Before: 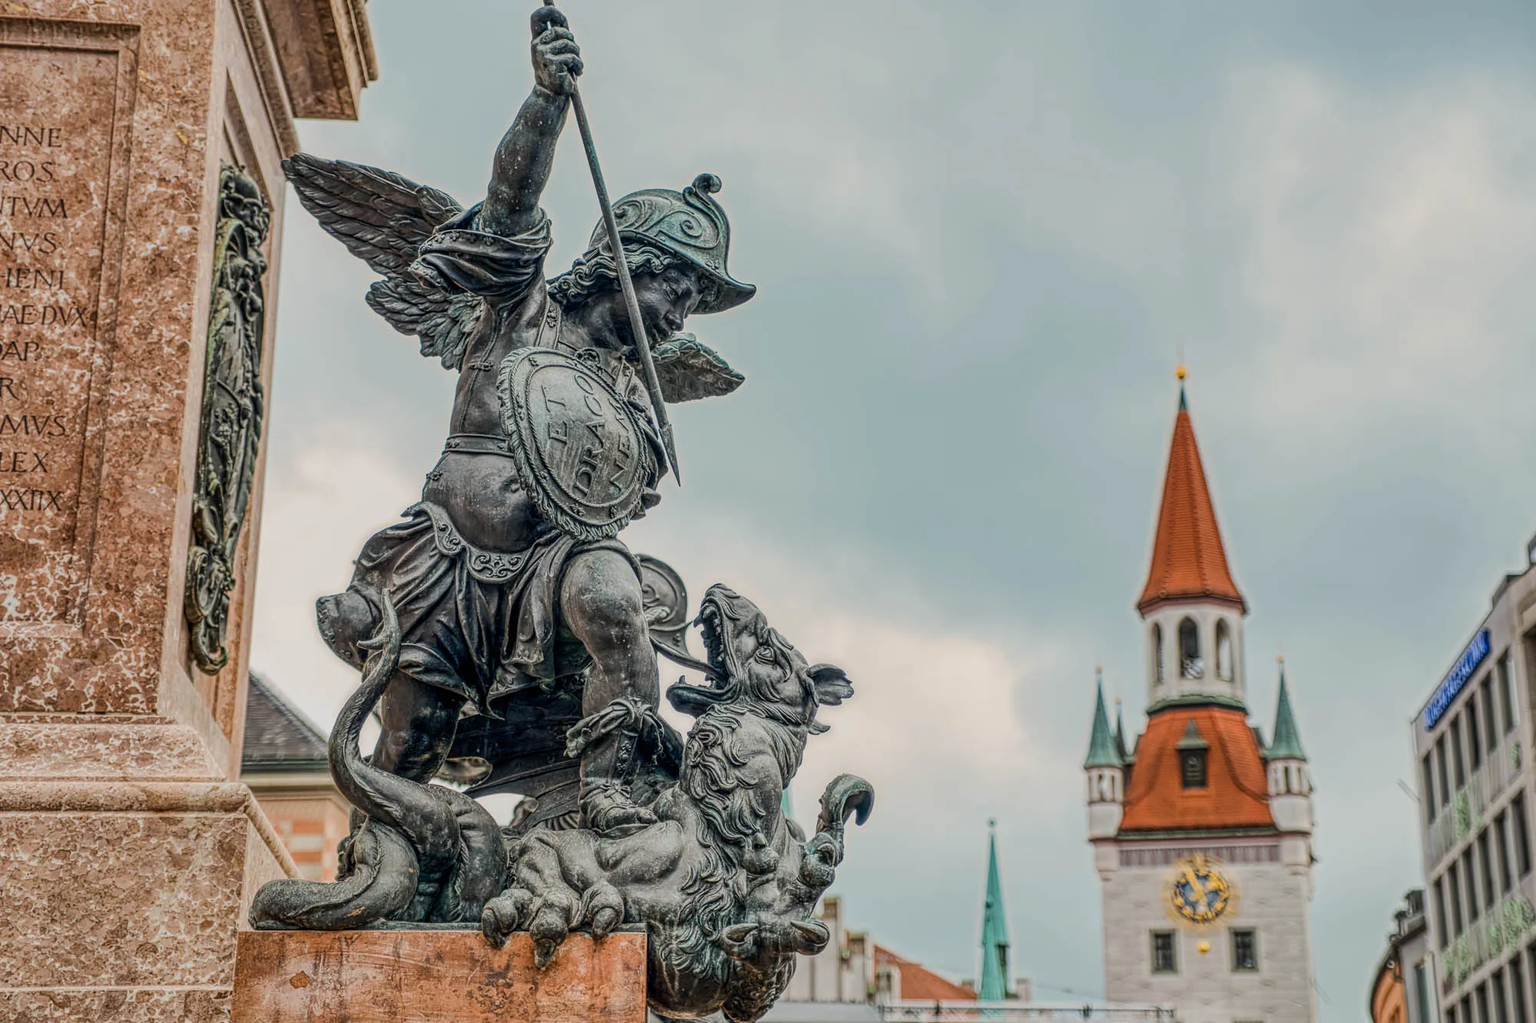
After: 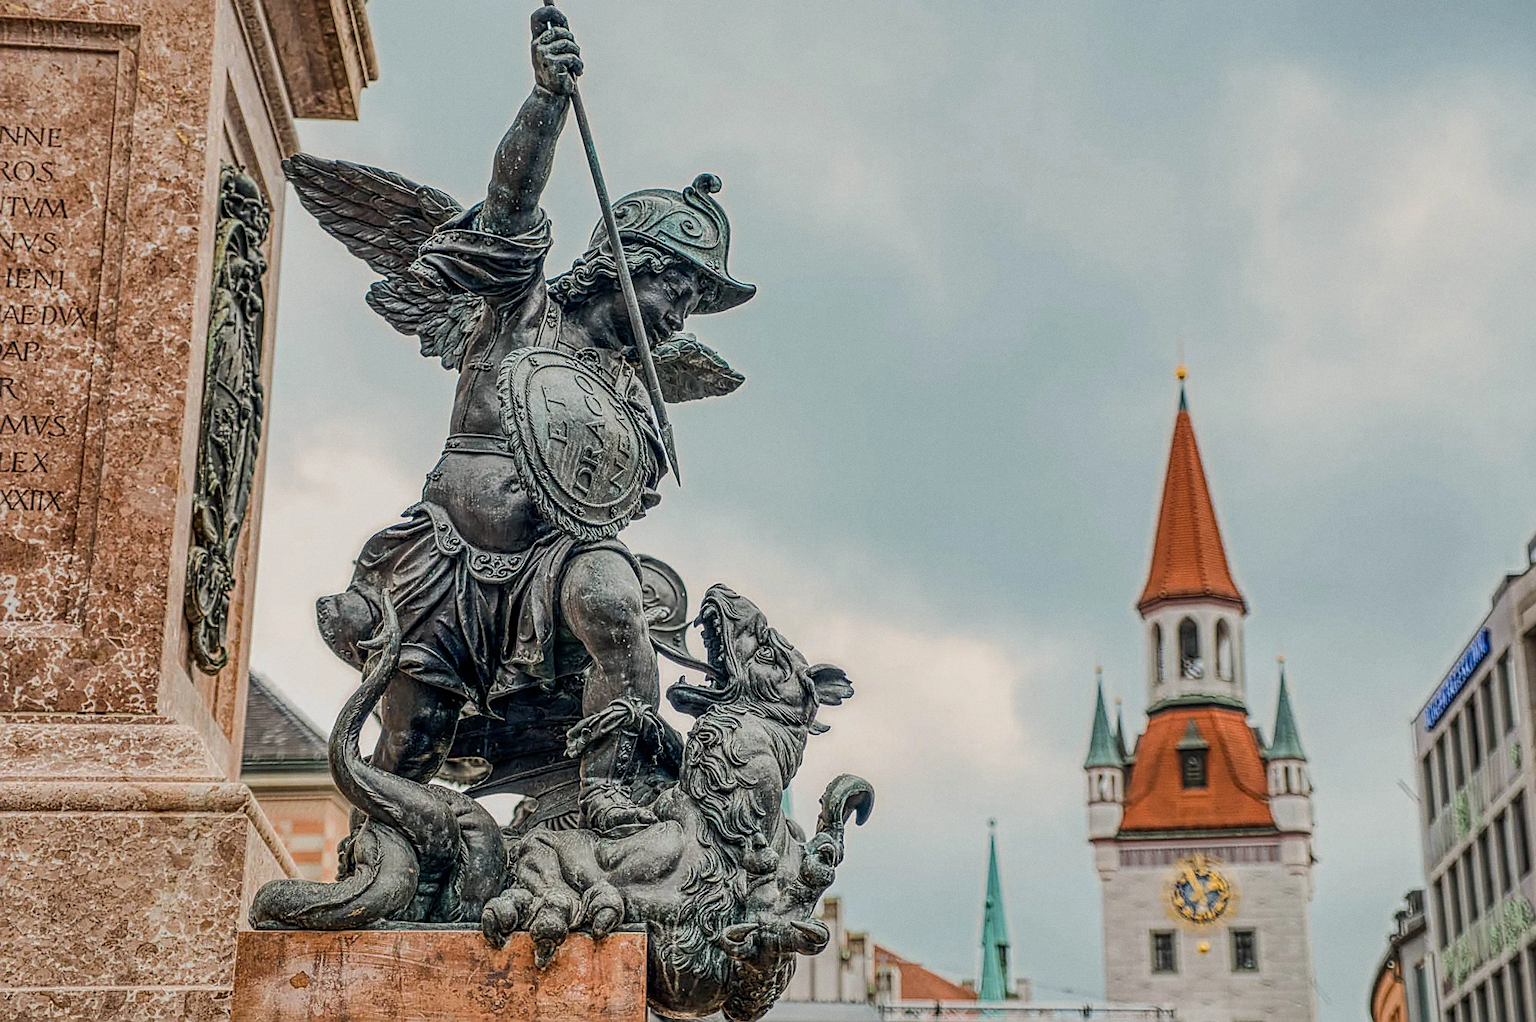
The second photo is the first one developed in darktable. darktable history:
sharpen: on, module defaults
grain: coarseness 0.09 ISO, strength 16.61%
